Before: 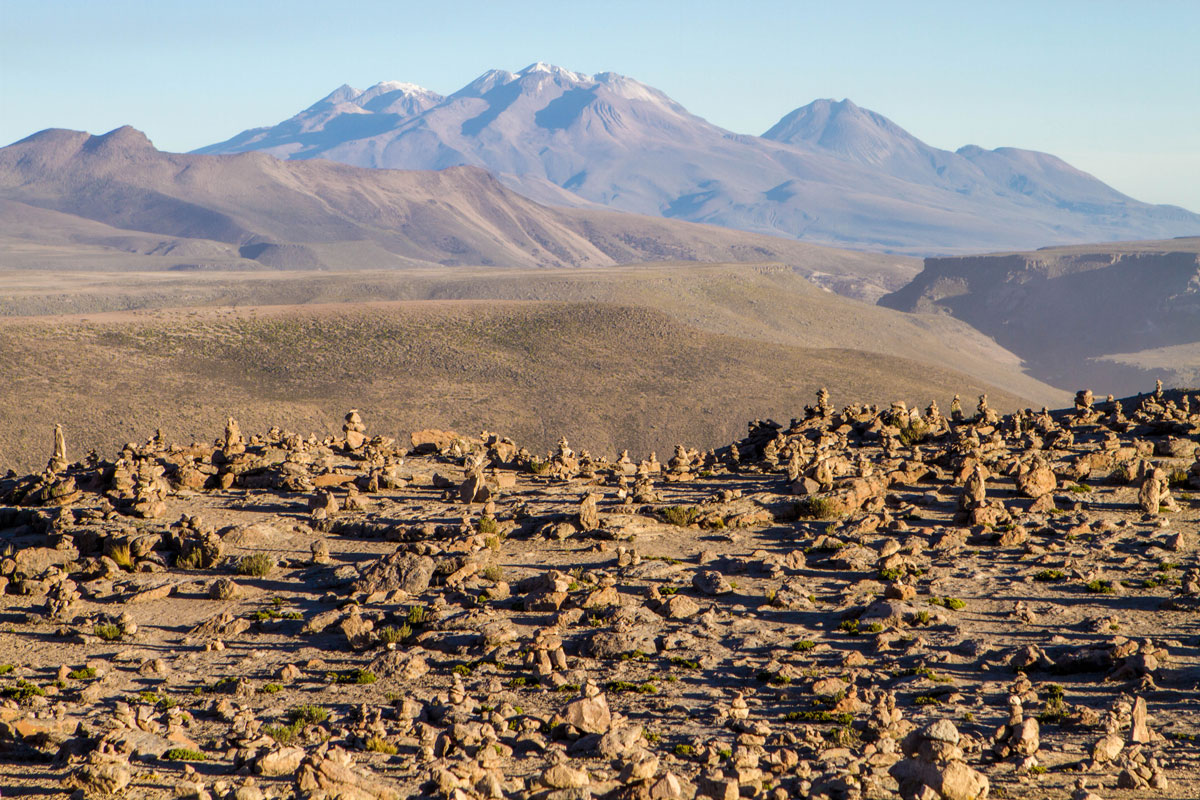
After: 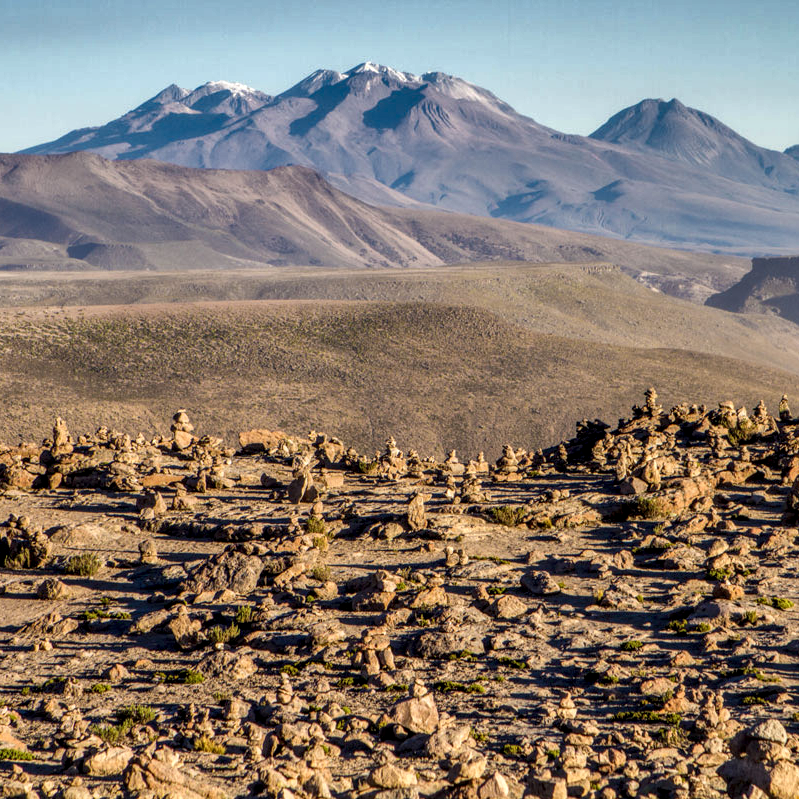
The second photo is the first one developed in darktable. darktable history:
local contrast: detail 142%
shadows and highlights: white point adjustment 0.135, highlights -70.3, soften with gaussian
crop and rotate: left 14.402%, right 18.979%
